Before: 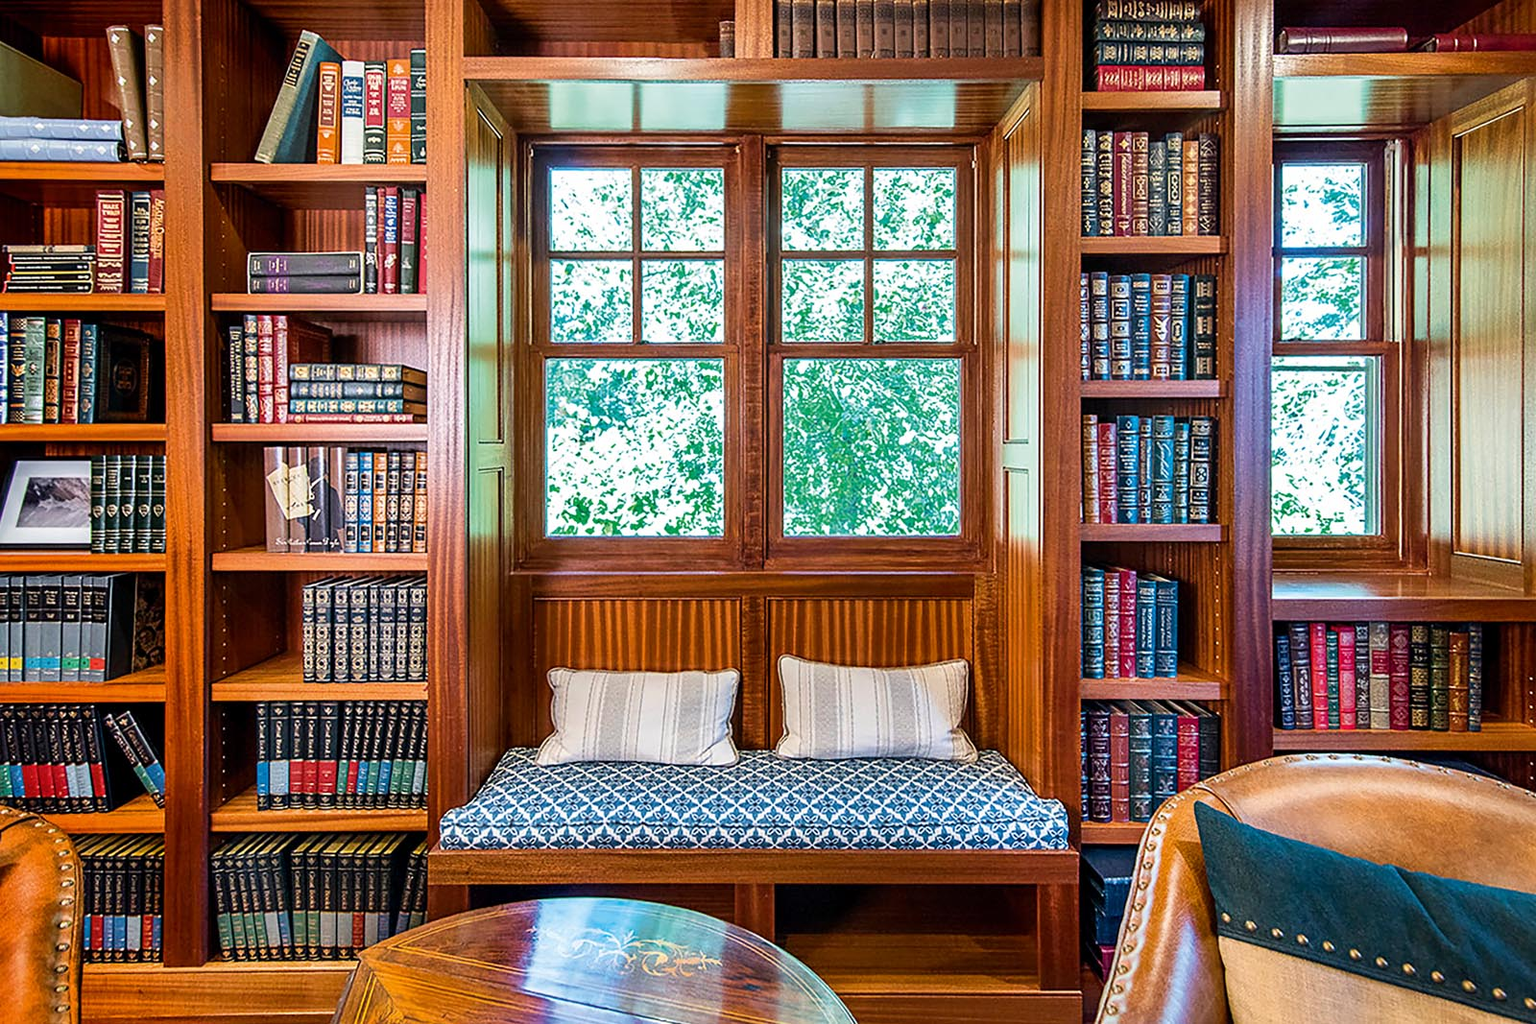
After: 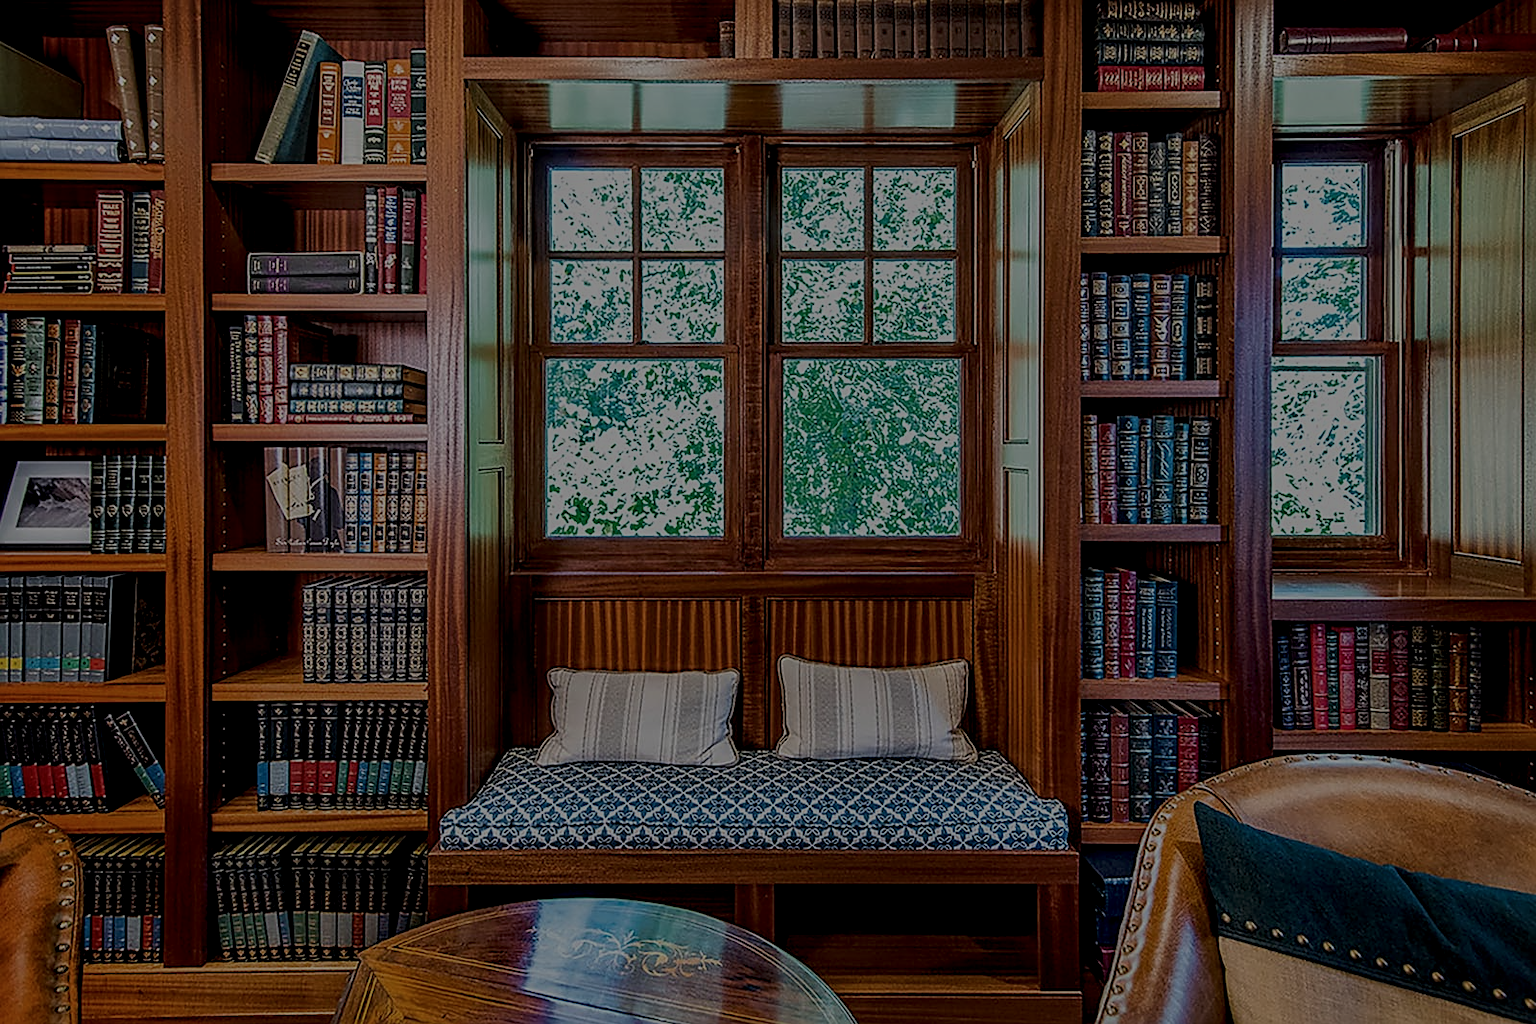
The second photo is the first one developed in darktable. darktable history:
exposure: exposure -2.366 EV, compensate exposure bias true, compensate highlight preservation false
local contrast: detail 138%
sharpen: on, module defaults
